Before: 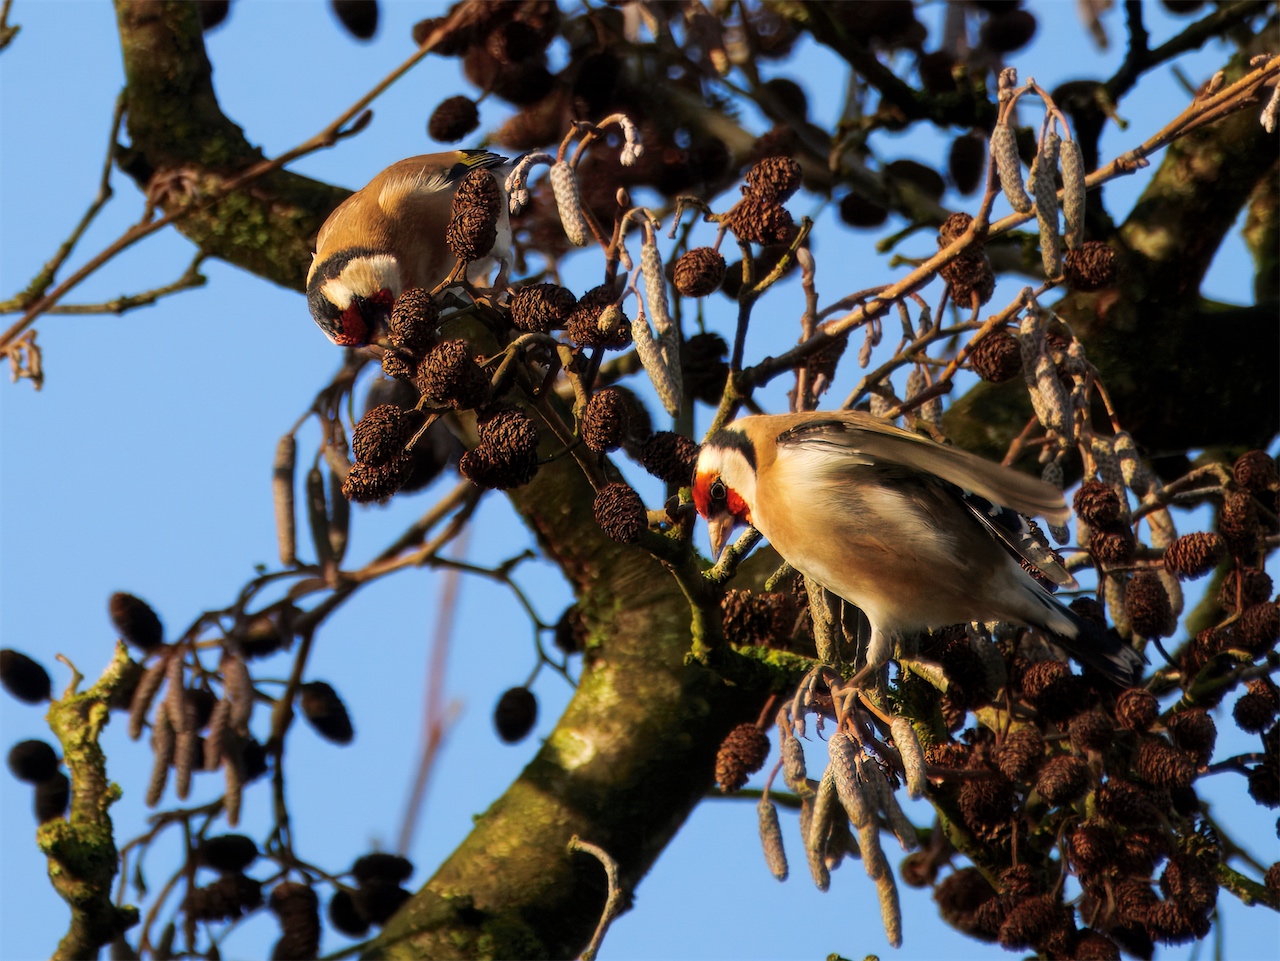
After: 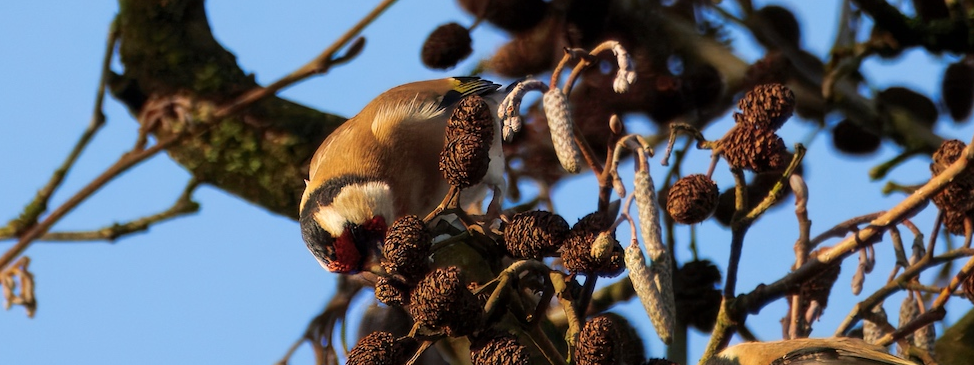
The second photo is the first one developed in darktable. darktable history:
crop: left 0.559%, top 7.628%, right 23.342%, bottom 54.373%
